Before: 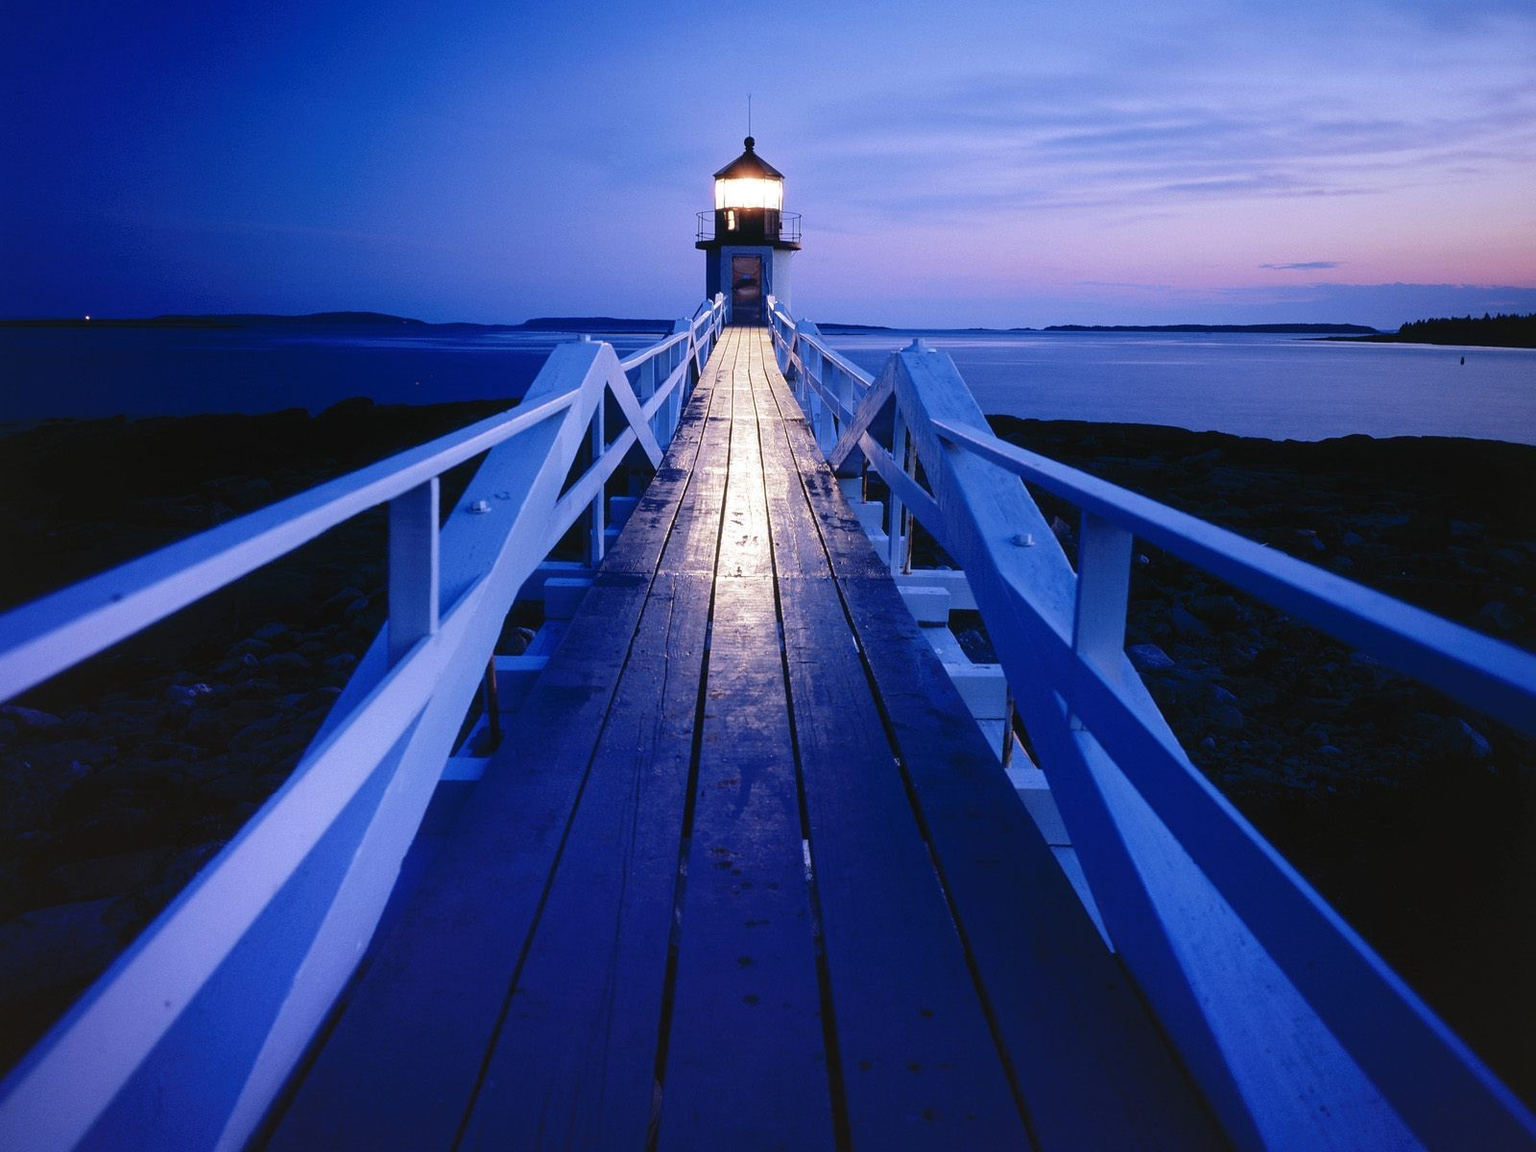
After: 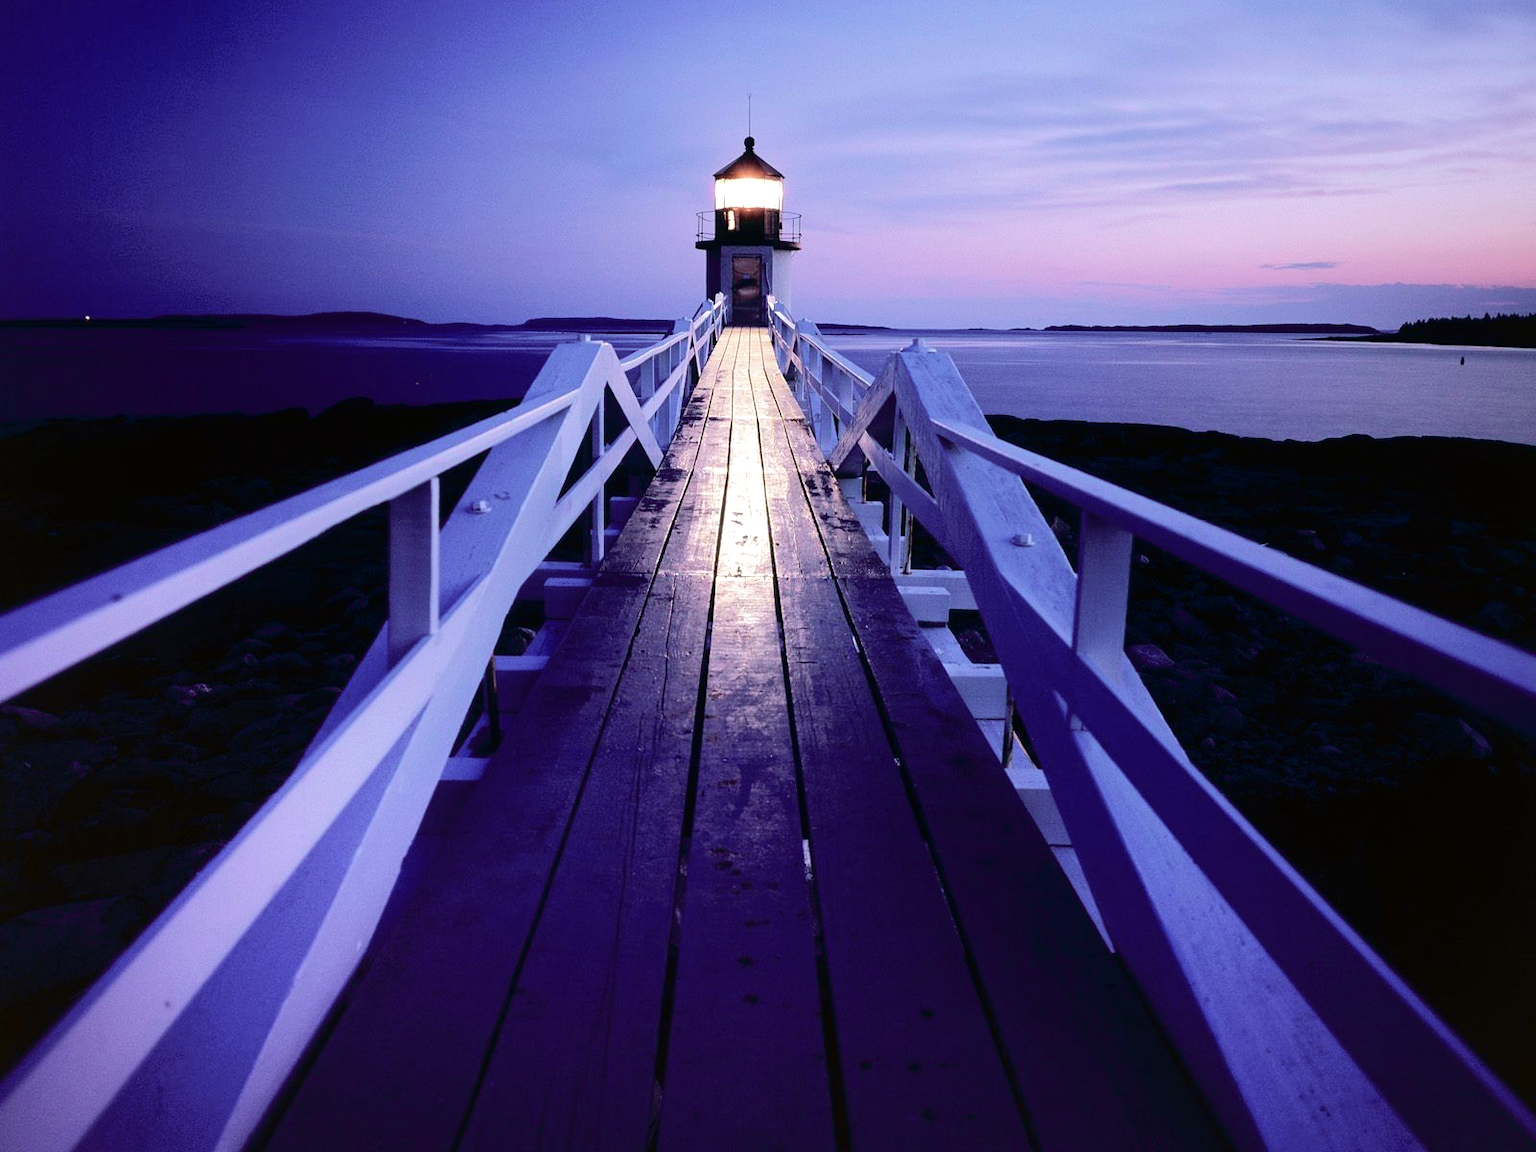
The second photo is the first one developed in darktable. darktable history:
exposure: exposure 0.207 EV, compensate highlight preservation false
tone curve: curves: ch0 [(0.003, 0) (0.066, 0.017) (0.163, 0.09) (0.264, 0.238) (0.395, 0.421) (0.517, 0.575) (0.633, 0.687) (0.791, 0.814) (1, 1)]; ch1 [(0, 0) (0.149, 0.17) (0.327, 0.339) (0.39, 0.403) (0.456, 0.463) (0.501, 0.502) (0.512, 0.507) (0.53, 0.533) (0.575, 0.592) (0.671, 0.655) (0.729, 0.679) (1, 1)]; ch2 [(0, 0) (0.337, 0.382) (0.464, 0.47) (0.501, 0.502) (0.527, 0.532) (0.563, 0.555) (0.615, 0.61) (0.663, 0.68) (1, 1)], color space Lab, independent channels, preserve colors none
